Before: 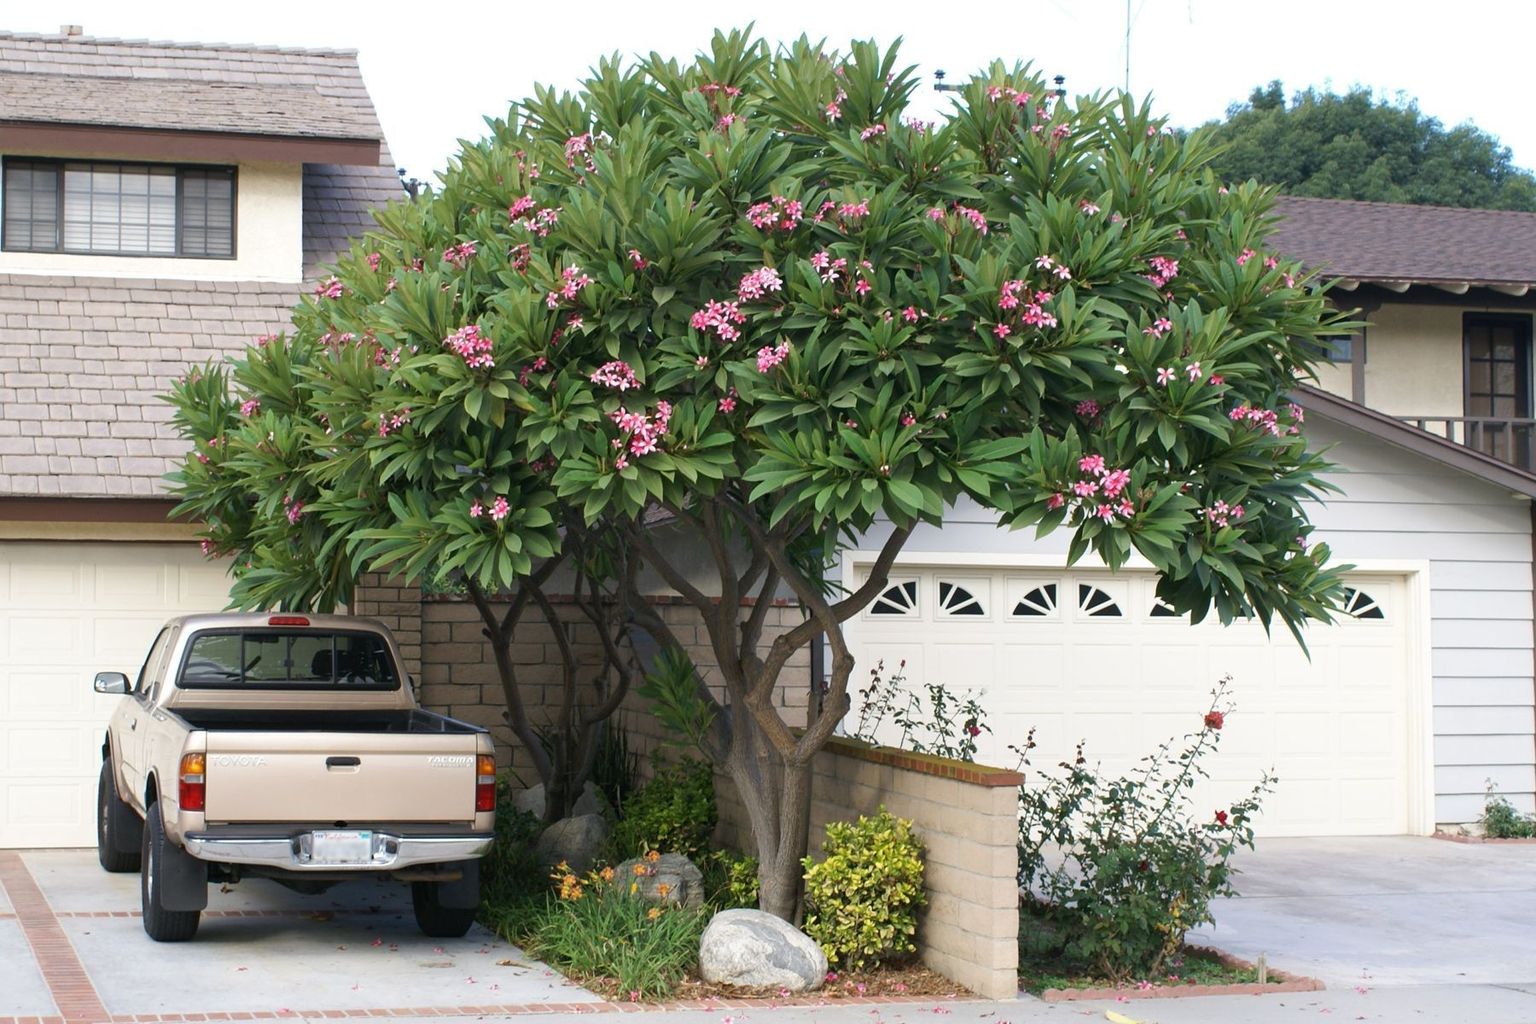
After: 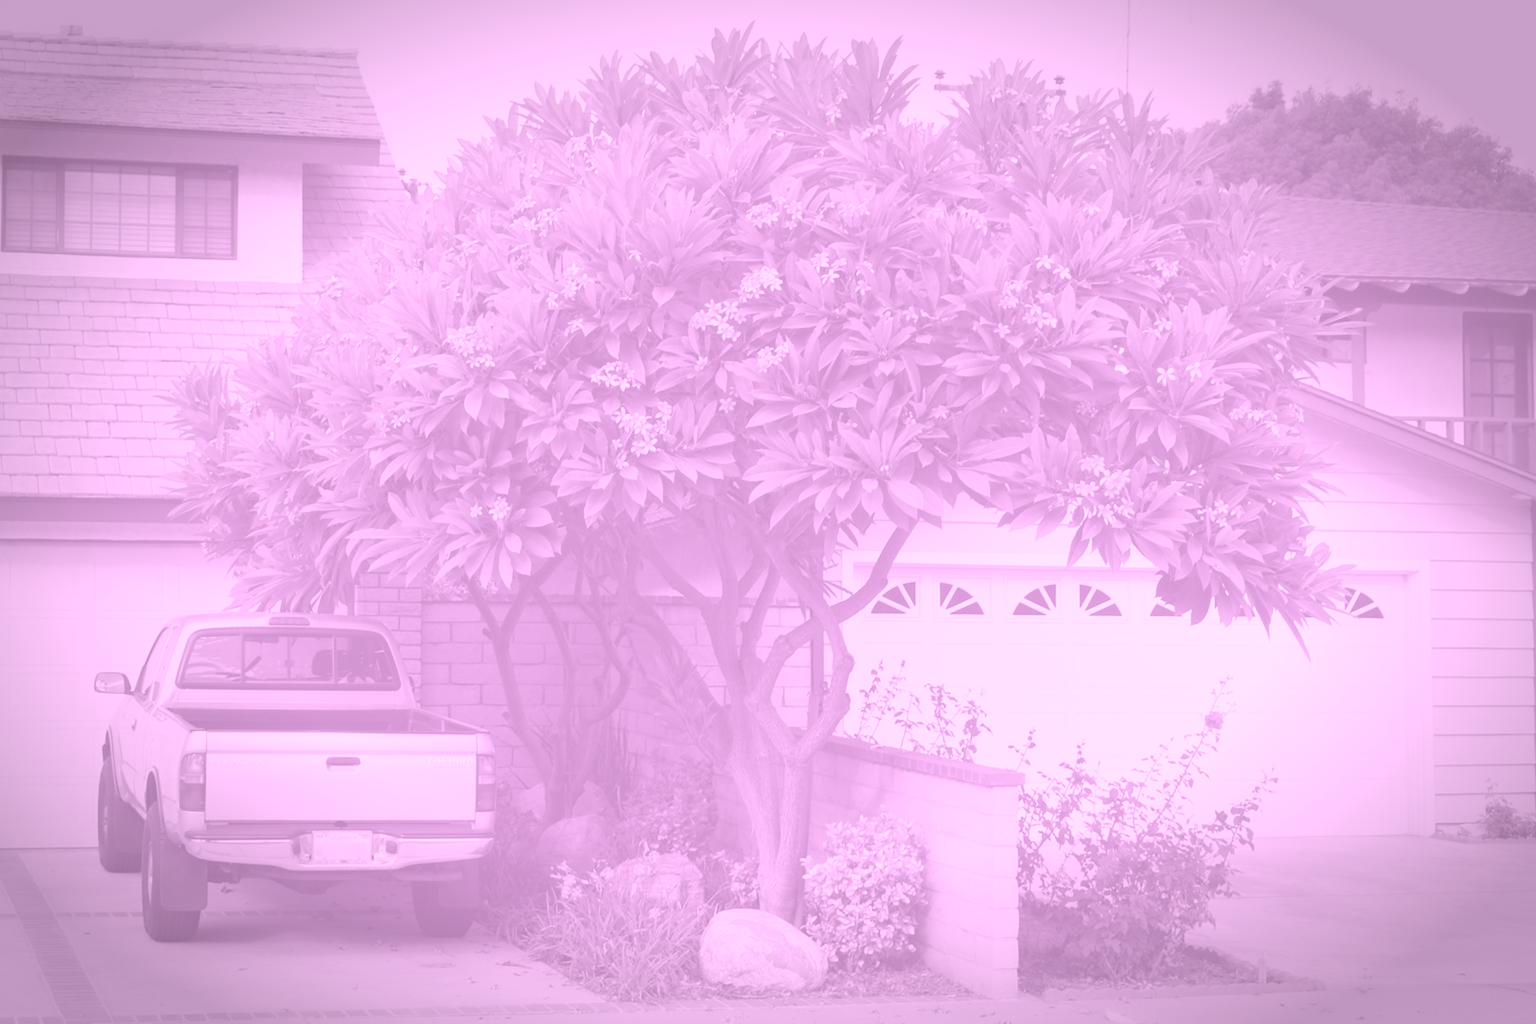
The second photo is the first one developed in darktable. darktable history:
vignetting: fall-off start 70.97%, brightness -0.584, saturation -0.118, width/height ratio 1.333
colorize: hue 331.2°, saturation 75%, source mix 30.28%, lightness 70.52%, version 1
color correction: highlights a* 21.88, highlights b* 22.25
